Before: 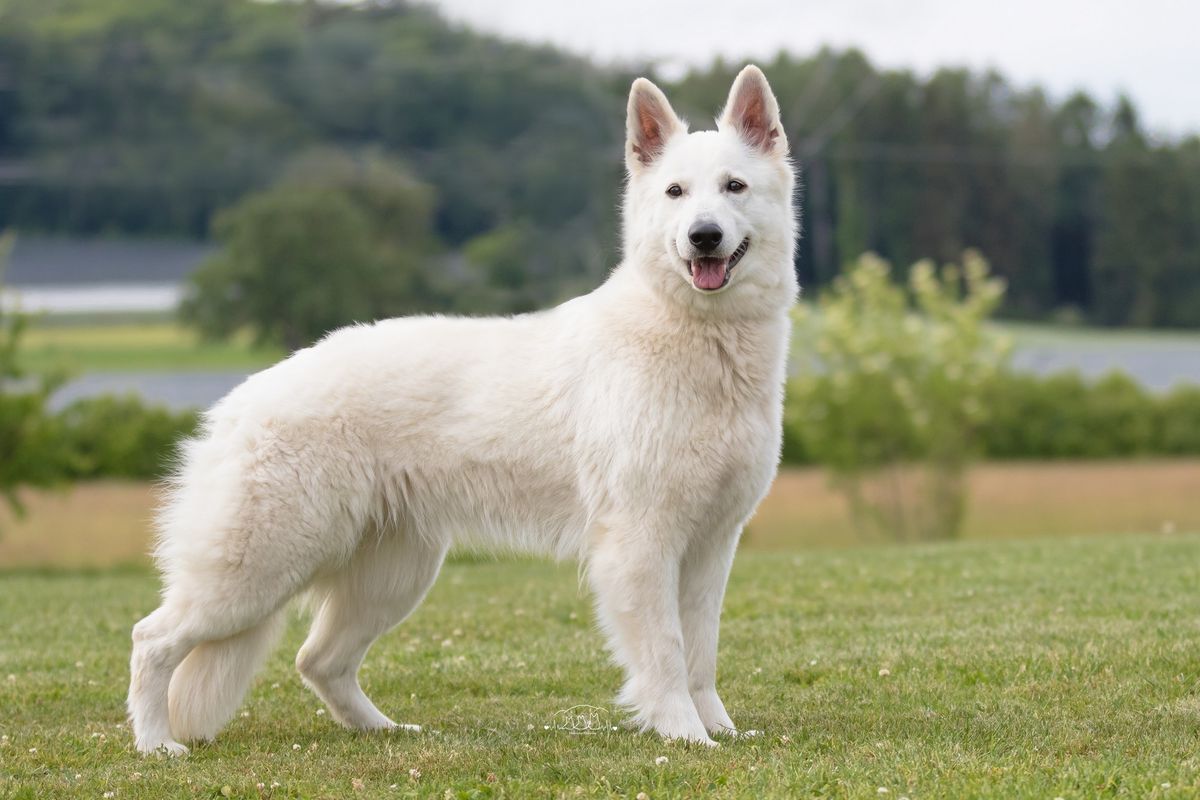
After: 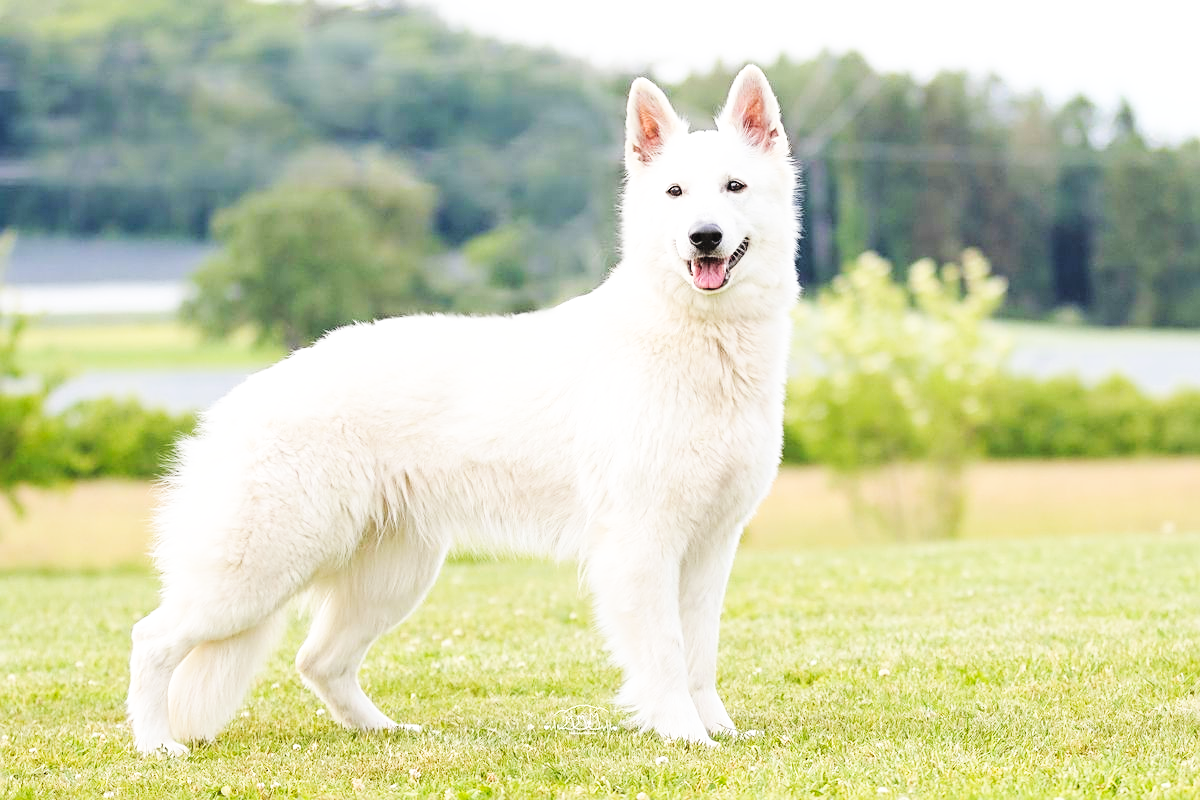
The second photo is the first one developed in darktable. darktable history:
sharpen: on, module defaults
contrast brightness saturation: brightness 0.151
base curve: curves: ch0 [(0, 0.003) (0.001, 0.002) (0.006, 0.004) (0.02, 0.022) (0.048, 0.086) (0.094, 0.234) (0.162, 0.431) (0.258, 0.629) (0.385, 0.8) (0.548, 0.918) (0.751, 0.988) (1, 1)], preserve colors none
